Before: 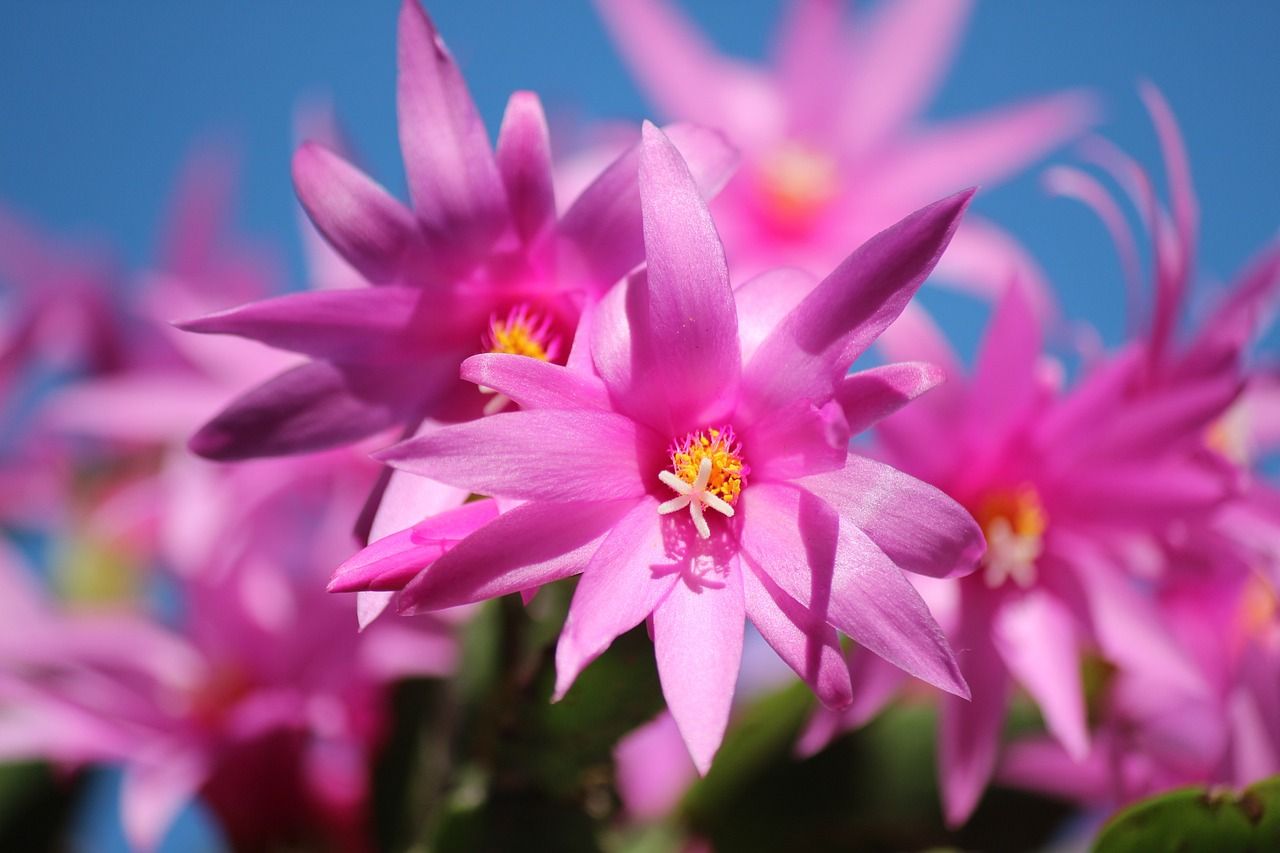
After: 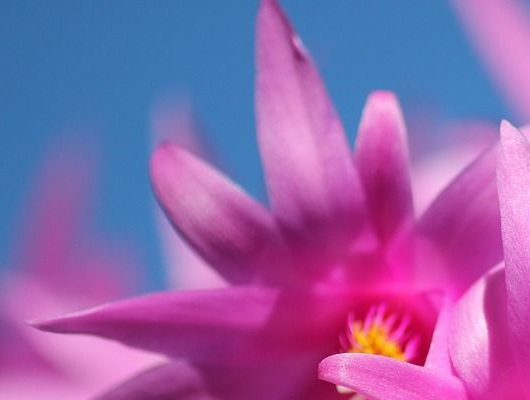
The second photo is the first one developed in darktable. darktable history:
crop and rotate: left 11.139%, top 0.113%, right 47.44%, bottom 52.96%
